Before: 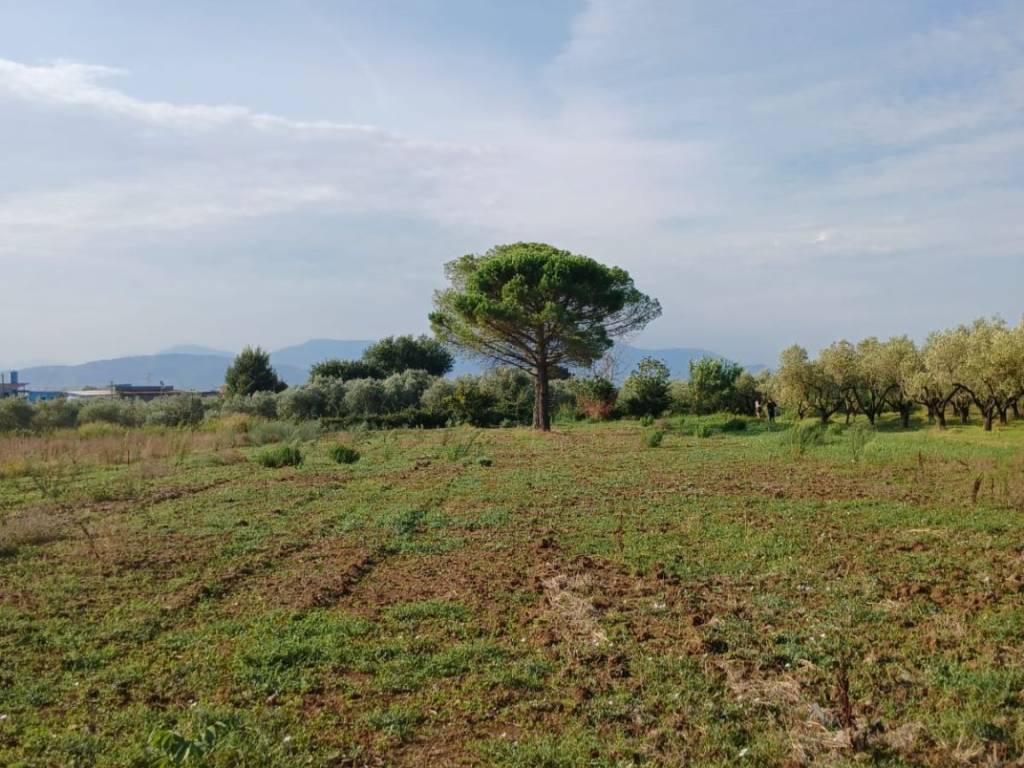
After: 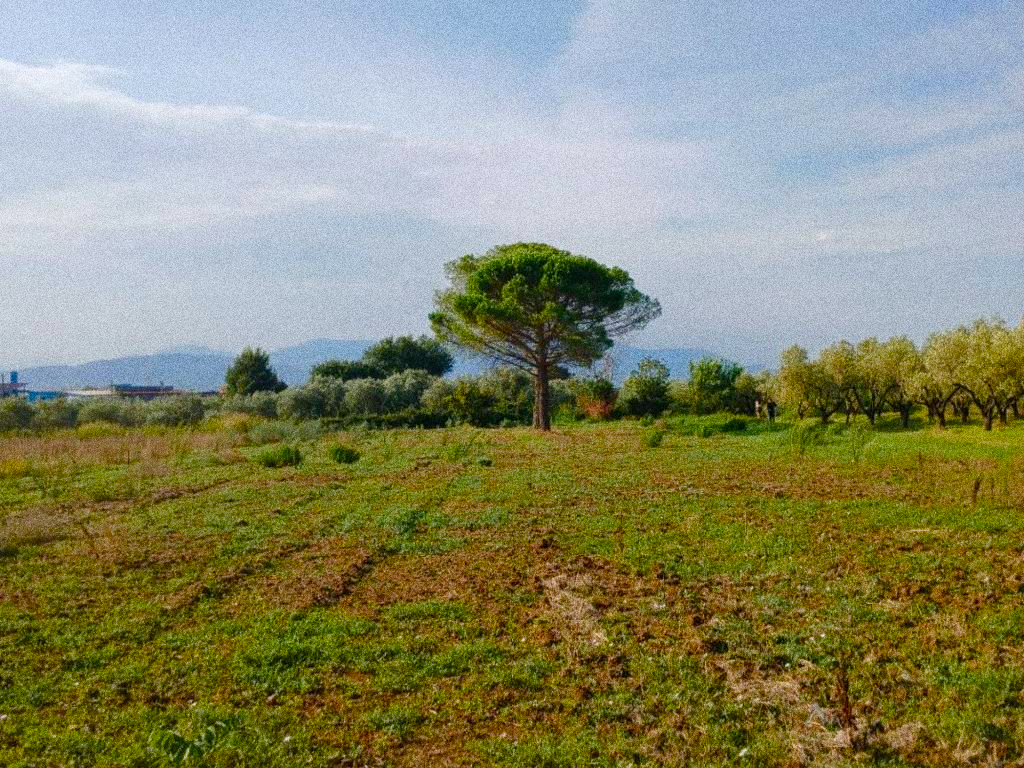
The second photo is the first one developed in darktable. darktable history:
grain: coarseness 14.49 ISO, strength 48.04%, mid-tones bias 35%
color balance rgb: perceptual saturation grading › global saturation 35%, perceptual saturation grading › highlights -25%, perceptual saturation grading › shadows 50%
